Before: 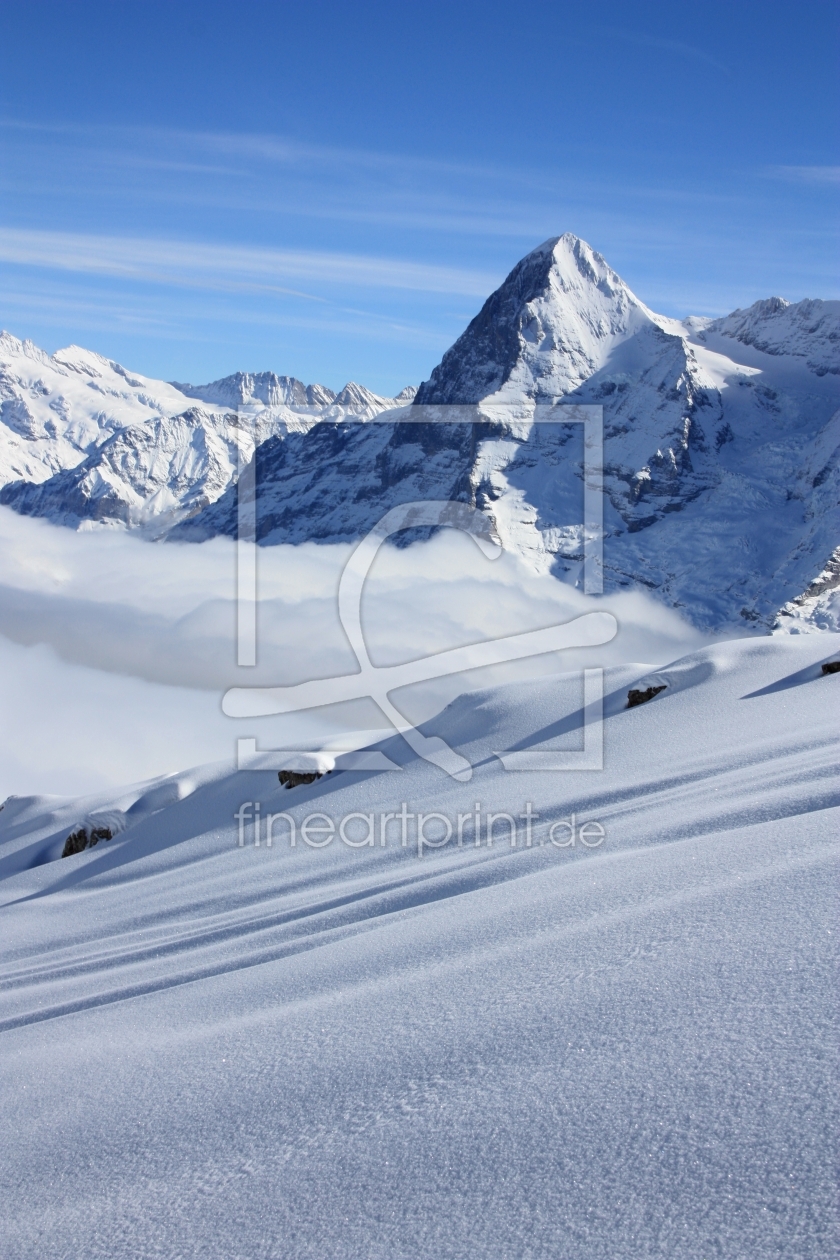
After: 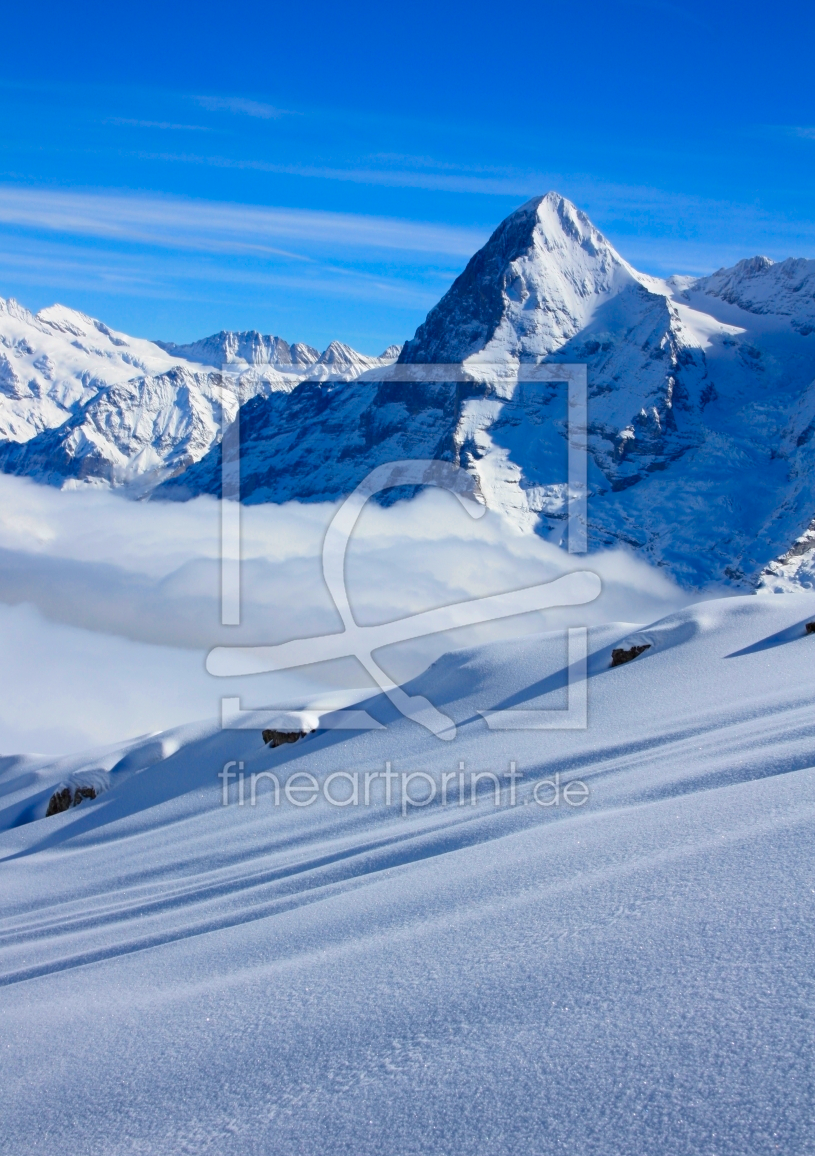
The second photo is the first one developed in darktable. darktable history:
crop: left 1.935%, top 3.307%, right 1.038%, bottom 4.945%
color zones: curves: ch0 [(0, 0.425) (0.143, 0.422) (0.286, 0.42) (0.429, 0.419) (0.571, 0.419) (0.714, 0.42) (0.857, 0.422) (1, 0.425)]; ch1 [(0, 0.666) (0.143, 0.669) (0.286, 0.671) (0.429, 0.67) (0.571, 0.67) (0.714, 0.67) (0.857, 0.67) (1, 0.666)]
color balance rgb: shadows fall-off 102.19%, perceptual saturation grading › global saturation 19.533%, mask middle-gray fulcrum 23.117%
